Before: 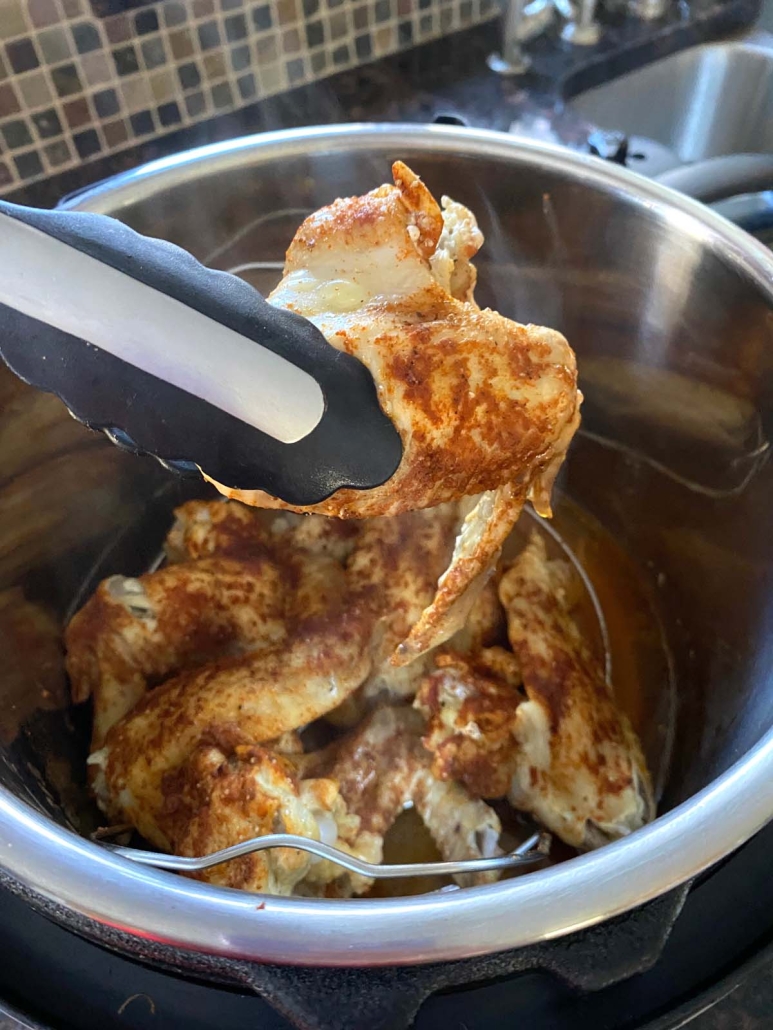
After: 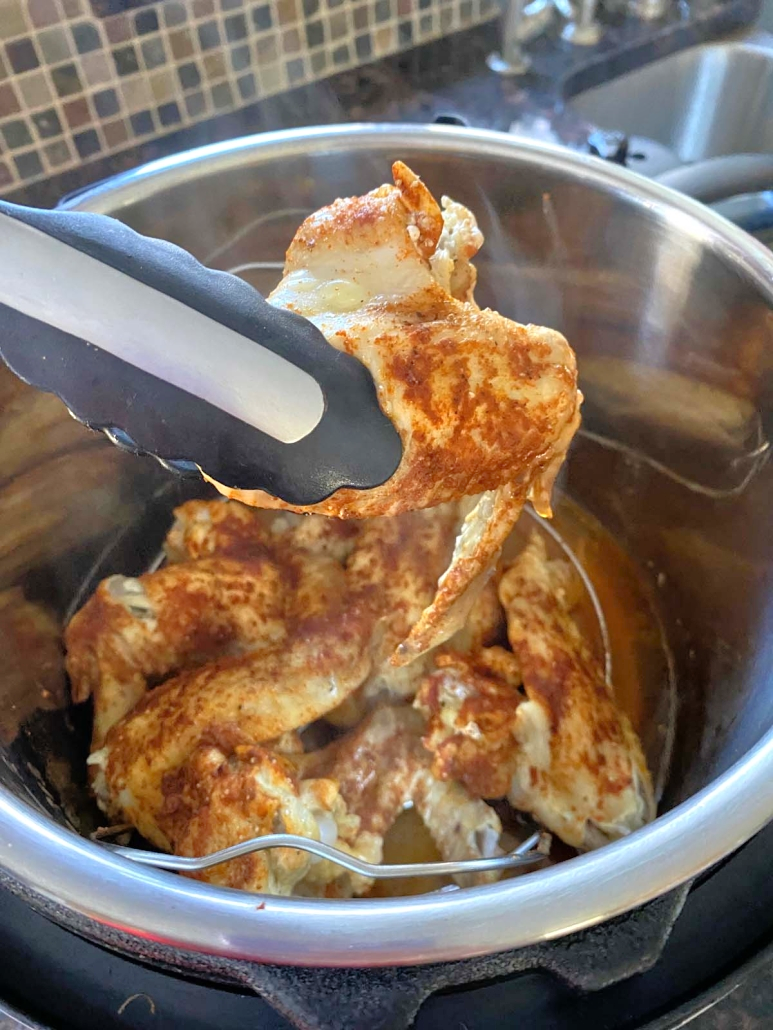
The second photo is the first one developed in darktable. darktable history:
tone equalizer: -7 EV 0.147 EV, -6 EV 0.626 EV, -5 EV 1.14 EV, -4 EV 1.3 EV, -3 EV 1.18 EV, -2 EV 0.6 EV, -1 EV 0.155 EV
